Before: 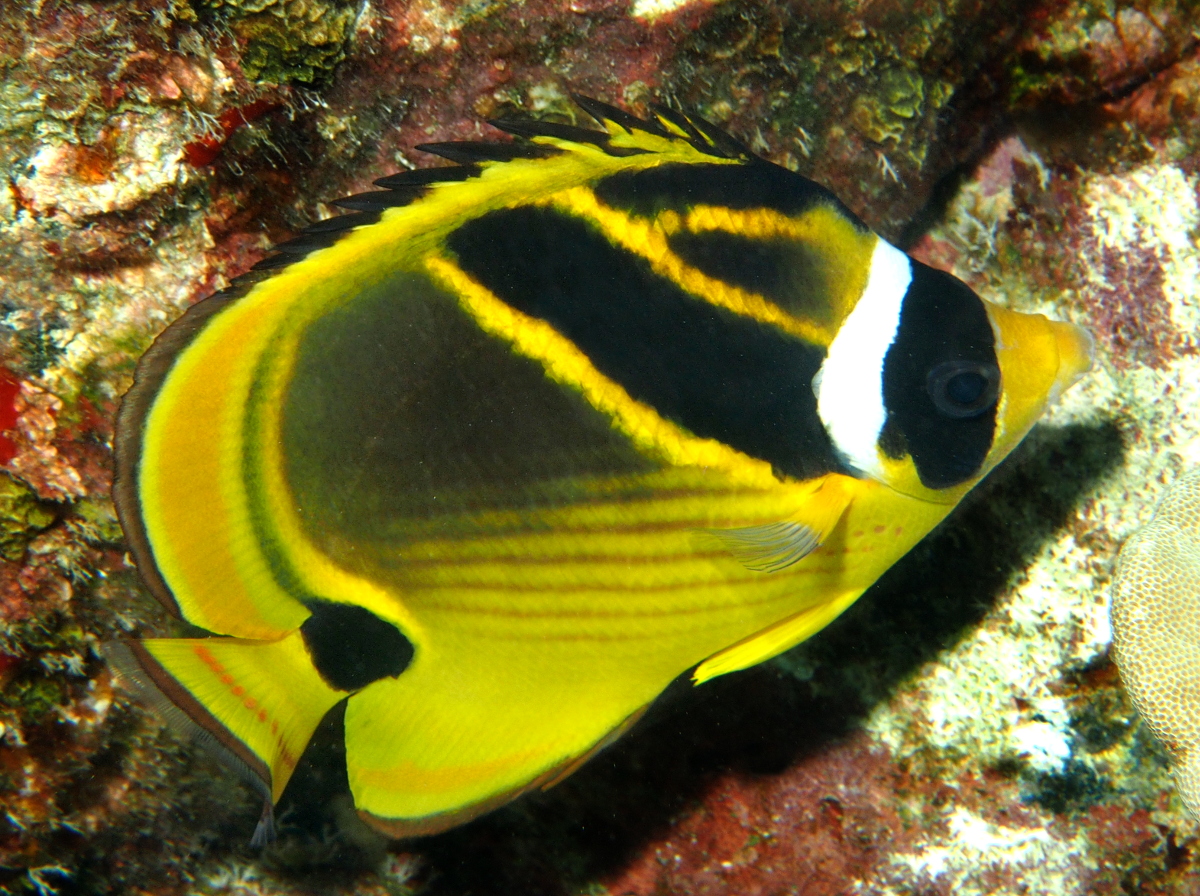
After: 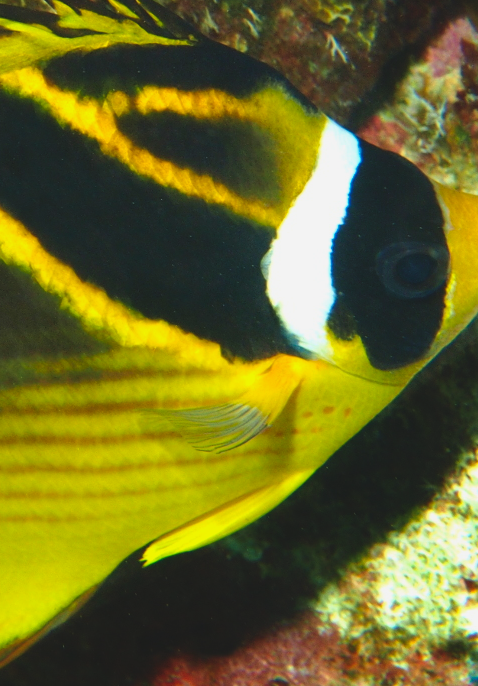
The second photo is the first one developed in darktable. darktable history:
velvia: on, module defaults
exposure: black level correction -0.015, exposure -0.186 EV, compensate highlight preservation false
crop: left 45.976%, top 13.386%, right 14.108%, bottom 9.963%
contrast brightness saturation: contrast 0.091, saturation 0.272
